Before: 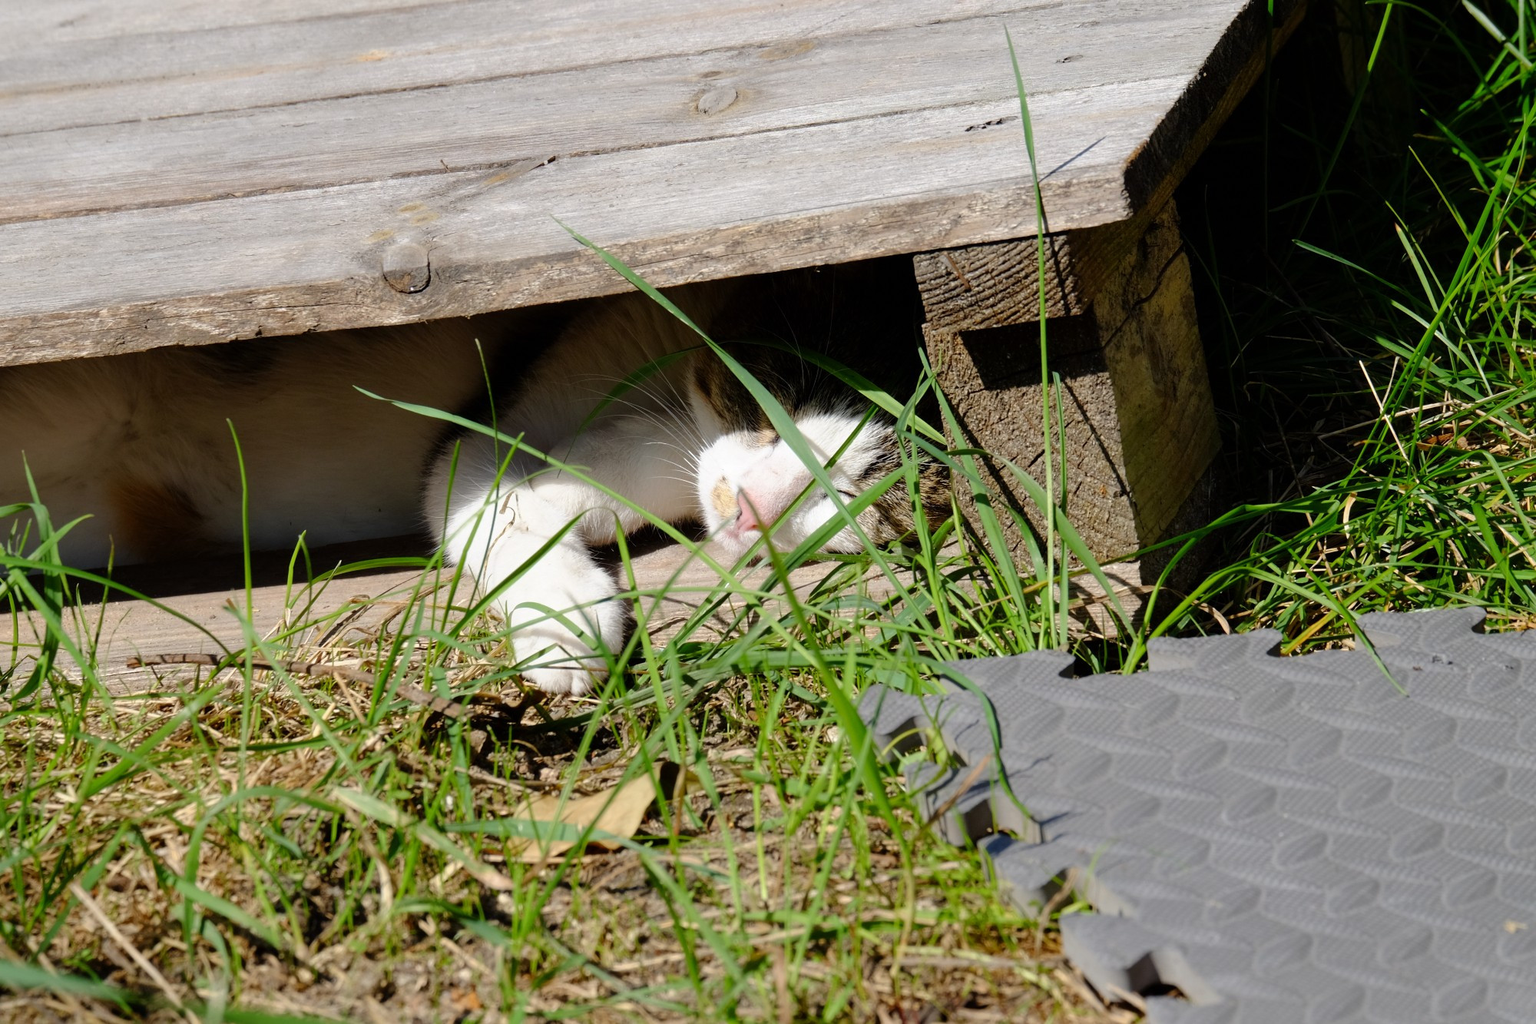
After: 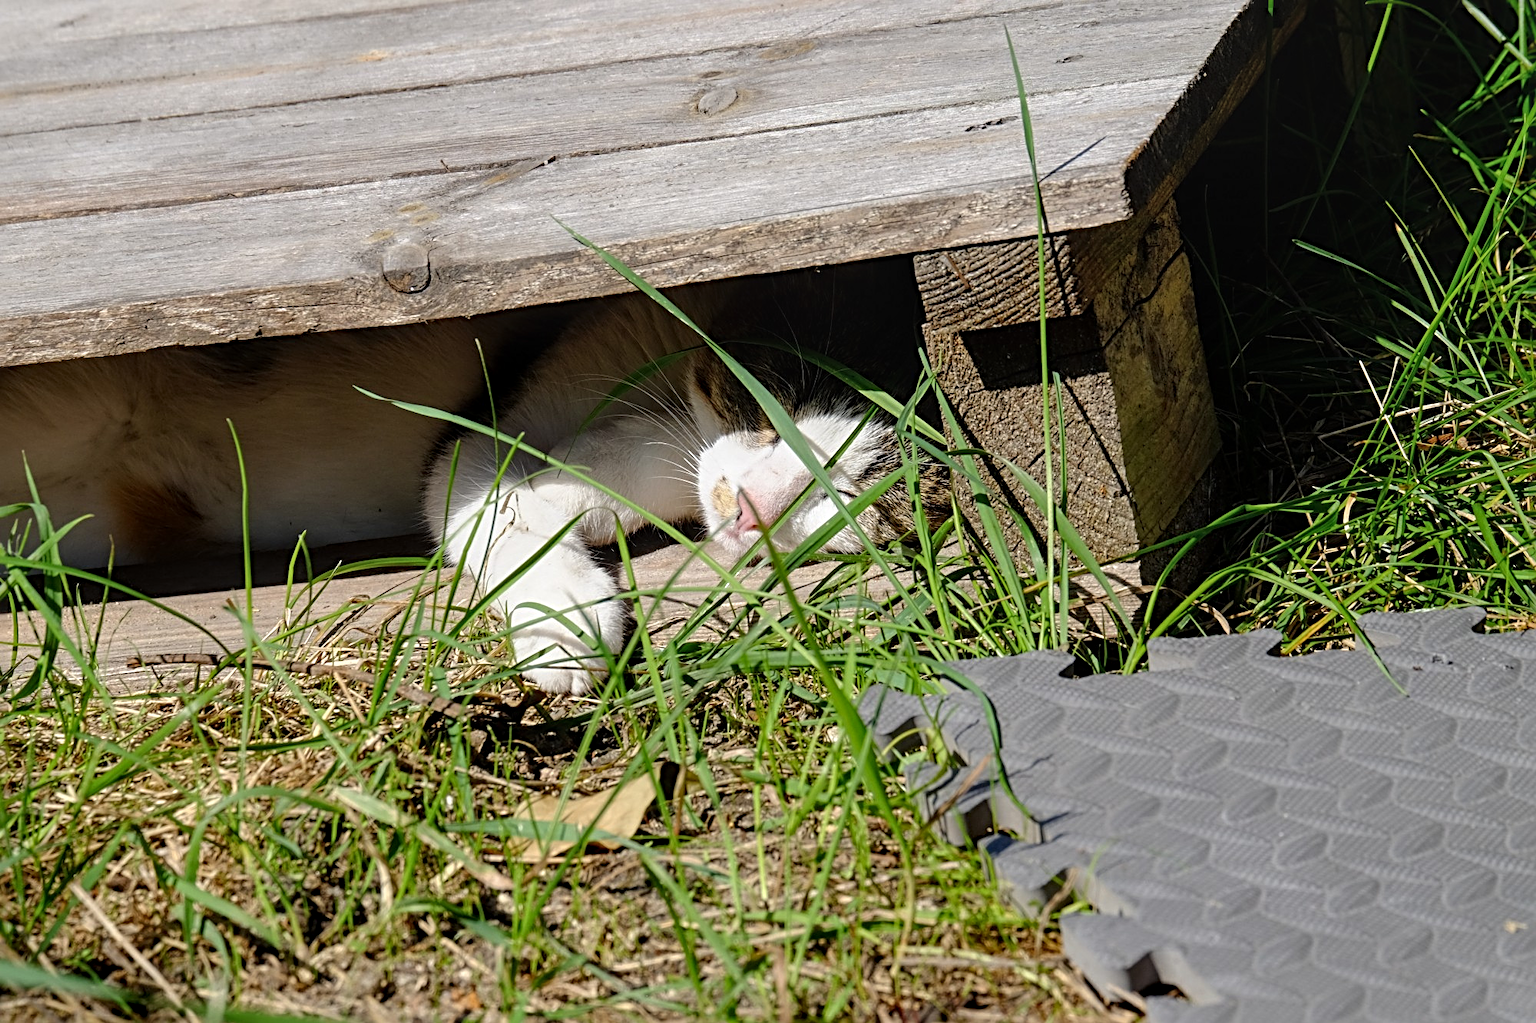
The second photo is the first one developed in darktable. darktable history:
sharpen: radius 3.948
local contrast: on, module defaults
